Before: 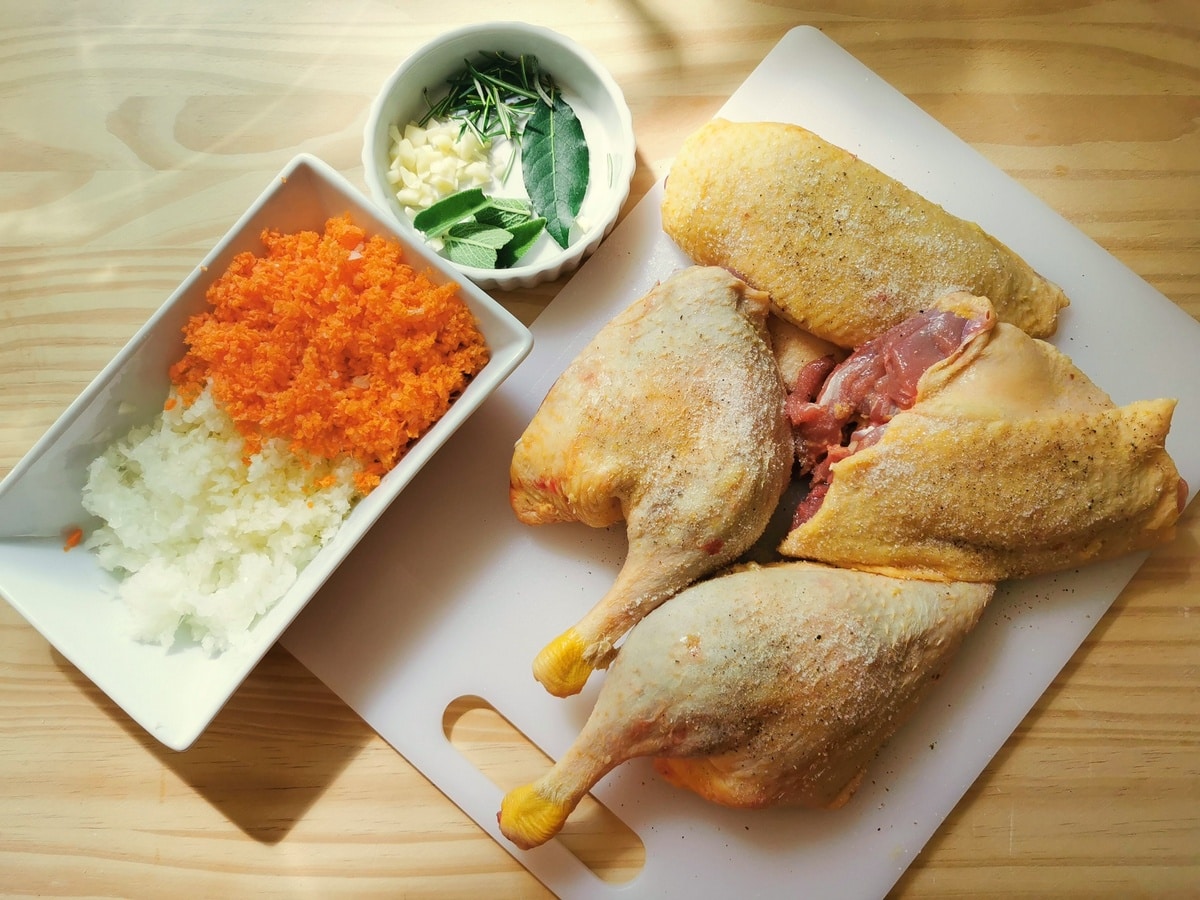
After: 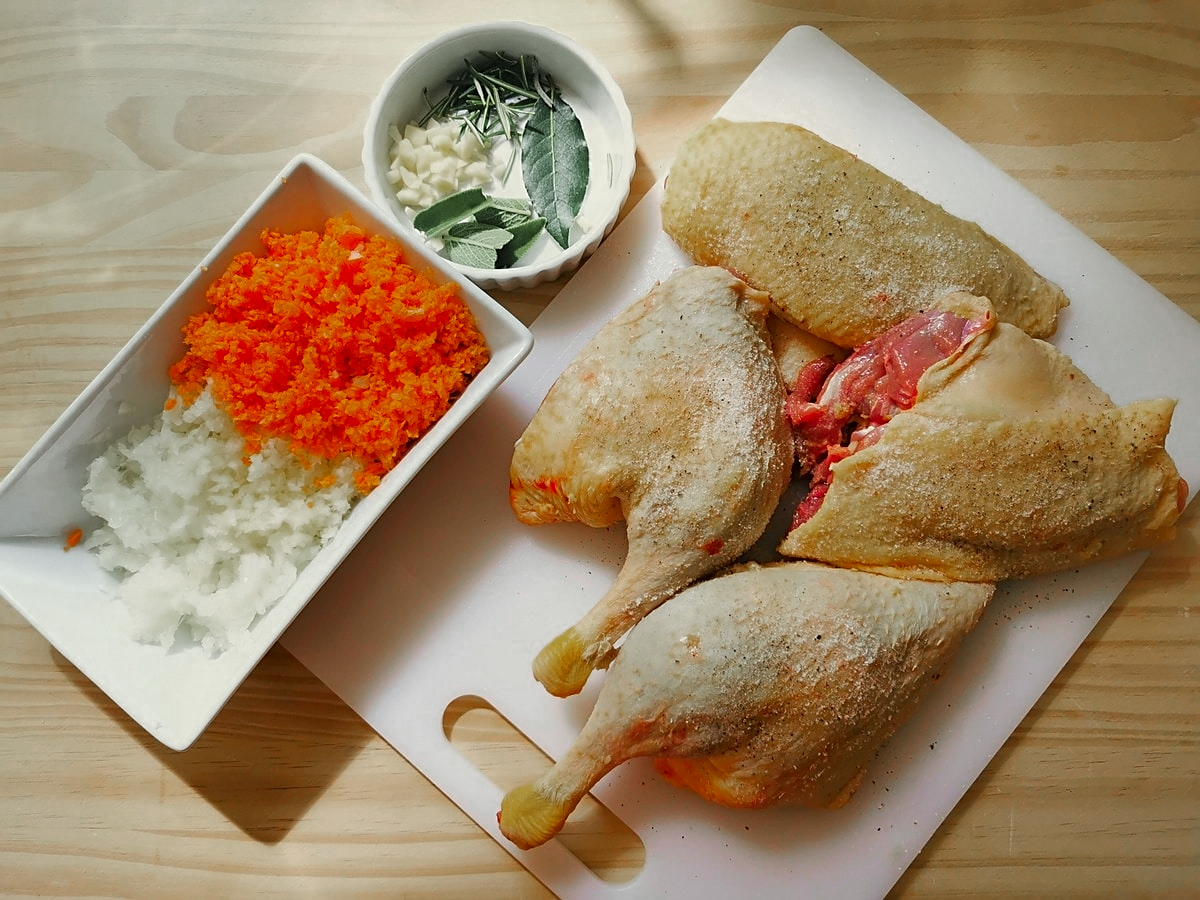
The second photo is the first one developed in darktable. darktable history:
color zones: curves: ch0 [(0, 0.48) (0.209, 0.398) (0.305, 0.332) (0.429, 0.493) (0.571, 0.5) (0.714, 0.5) (0.857, 0.5) (1, 0.48)]; ch1 [(0, 0.736) (0.143, 0.625) (0.225, 0.371) (0.429, 0.256) (0.571, 0.241) (0.714, 0.213) (0.857, 0.48) (1, 0.736)]; ch2 [(0, 0.448) (0.143, 0.498) (0.286, 0.5) (0.429, 0.5) (0.571, 0.5) (0.714, 0.5) (0.857, 0.5) (1, 0.448)]
sharpen: on, module defaults
